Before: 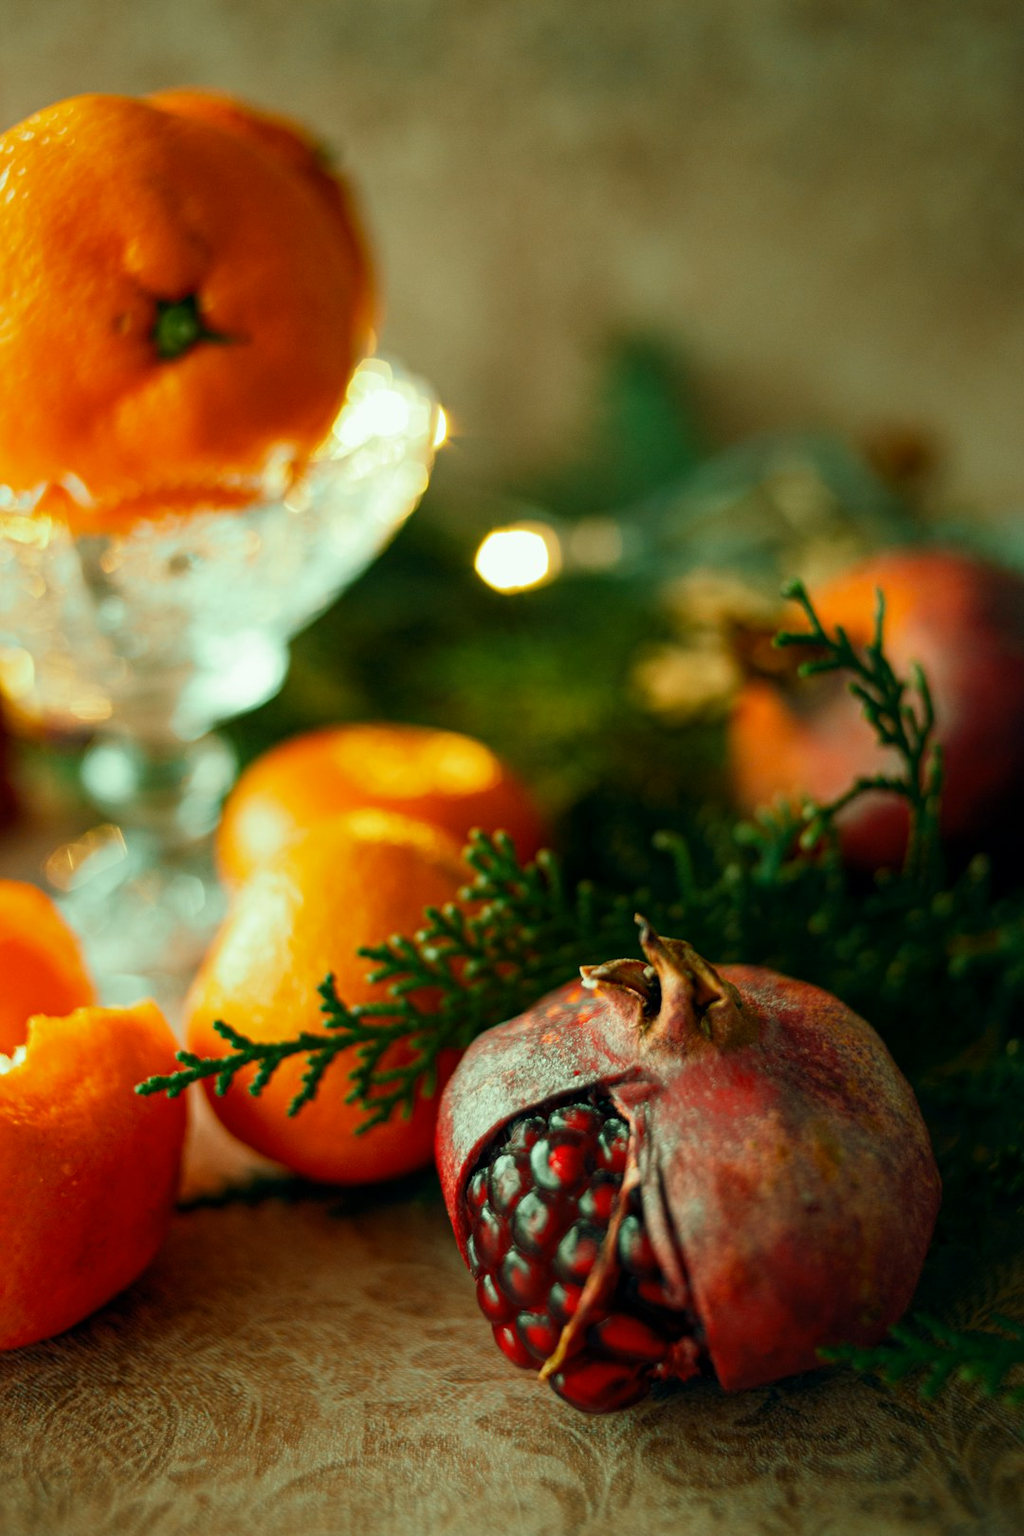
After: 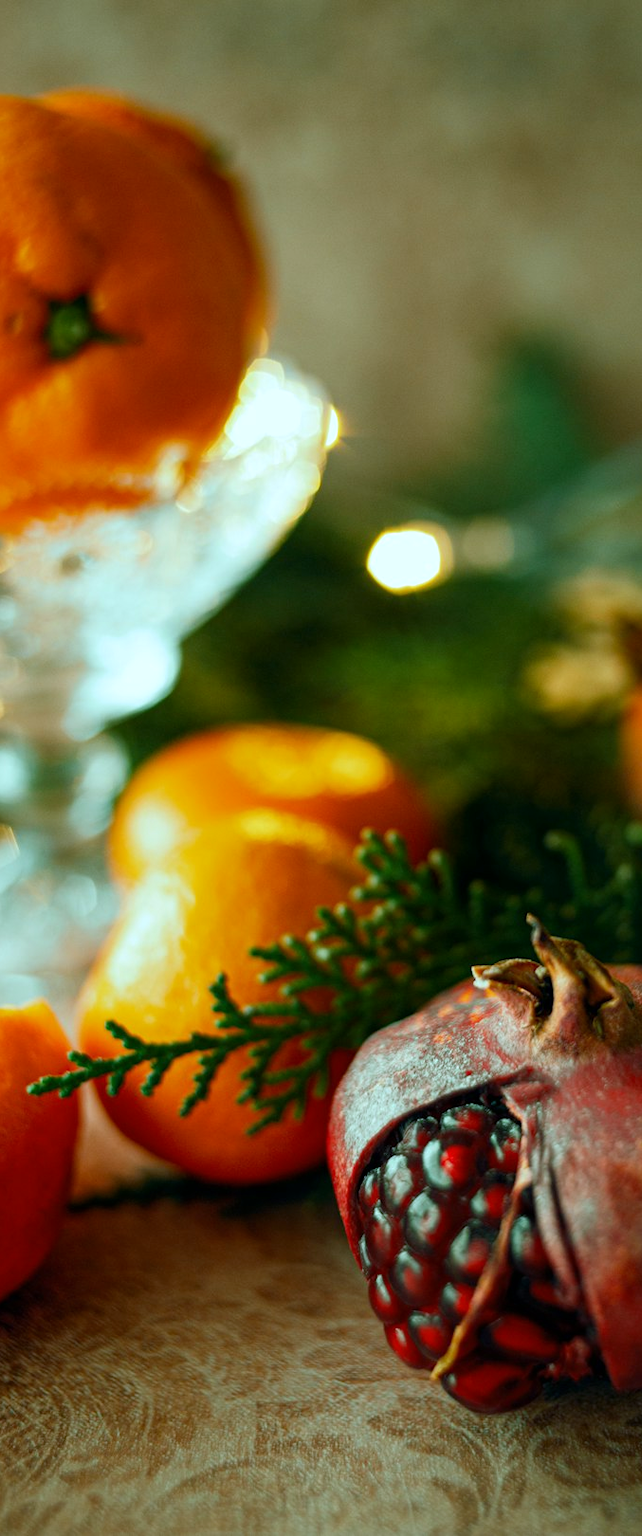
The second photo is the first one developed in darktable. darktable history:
white balance: red 0.948, green 1.02, blue 1.176
crop: left 10.644%, right 26.528%
